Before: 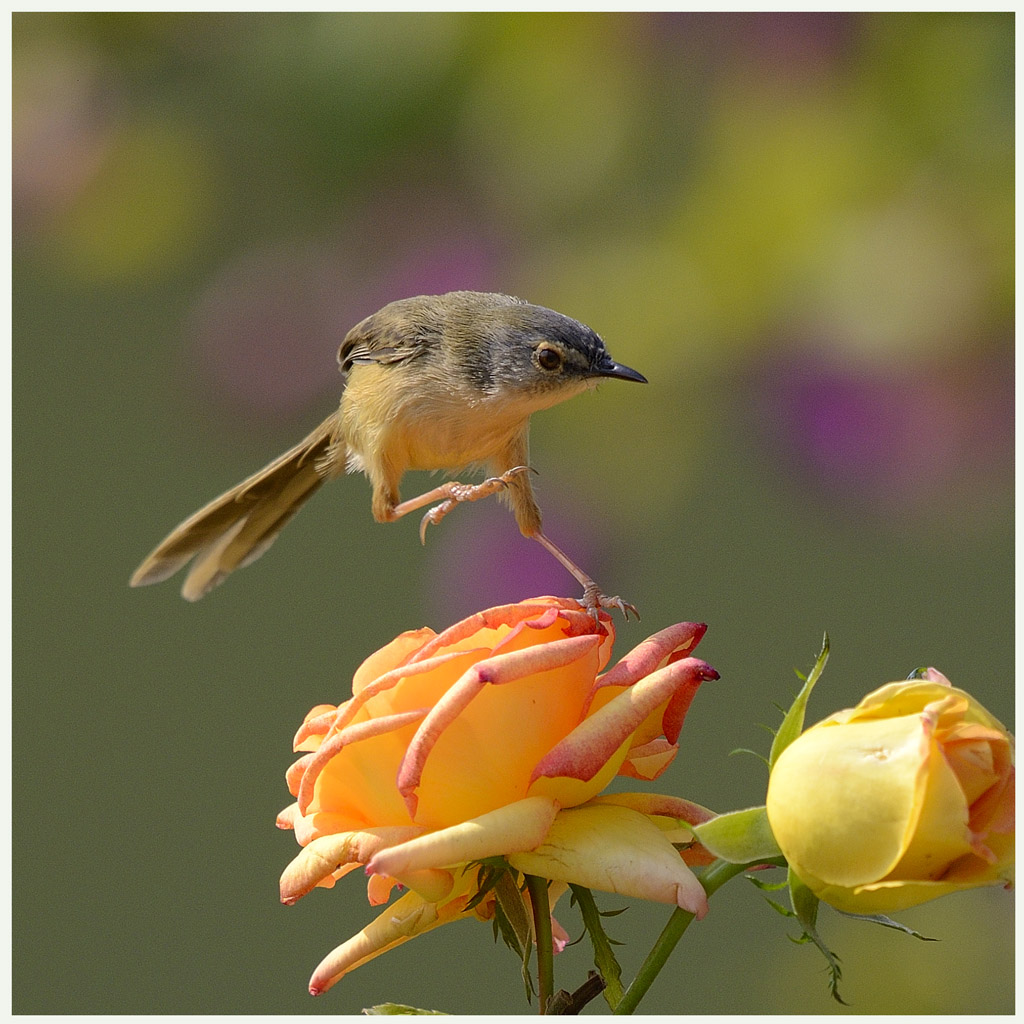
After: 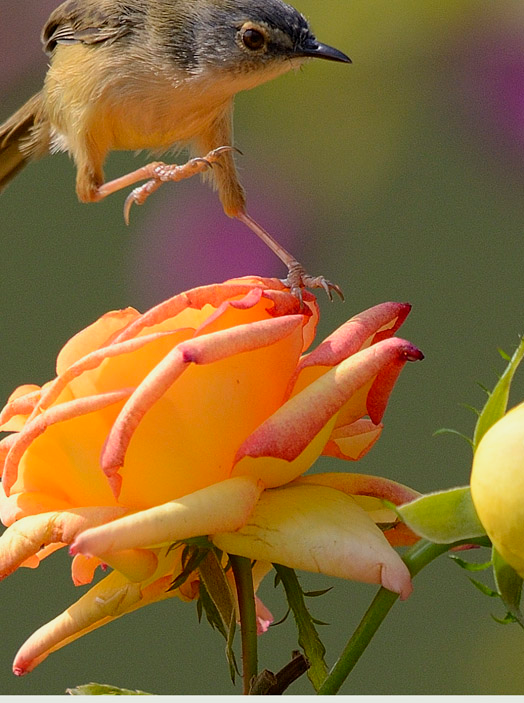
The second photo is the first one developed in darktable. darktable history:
crop and rotate: left 28.96%, top 31.285%, right 19.832%
exposure: exposure -0.155 EV, compensate highlight preservation false
